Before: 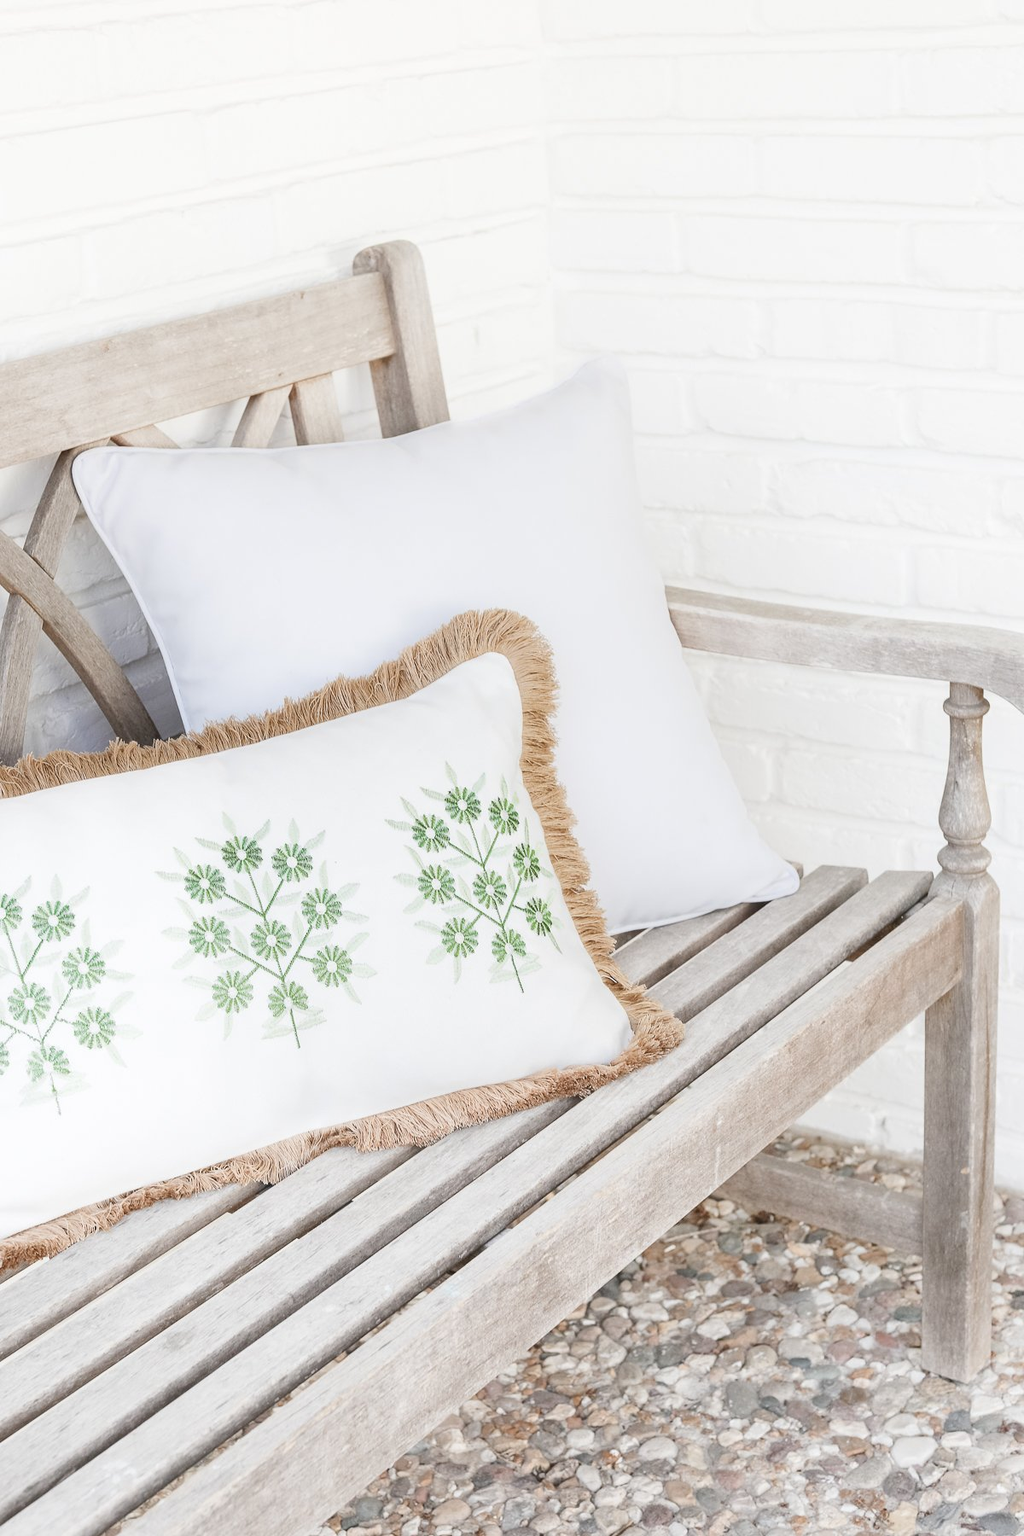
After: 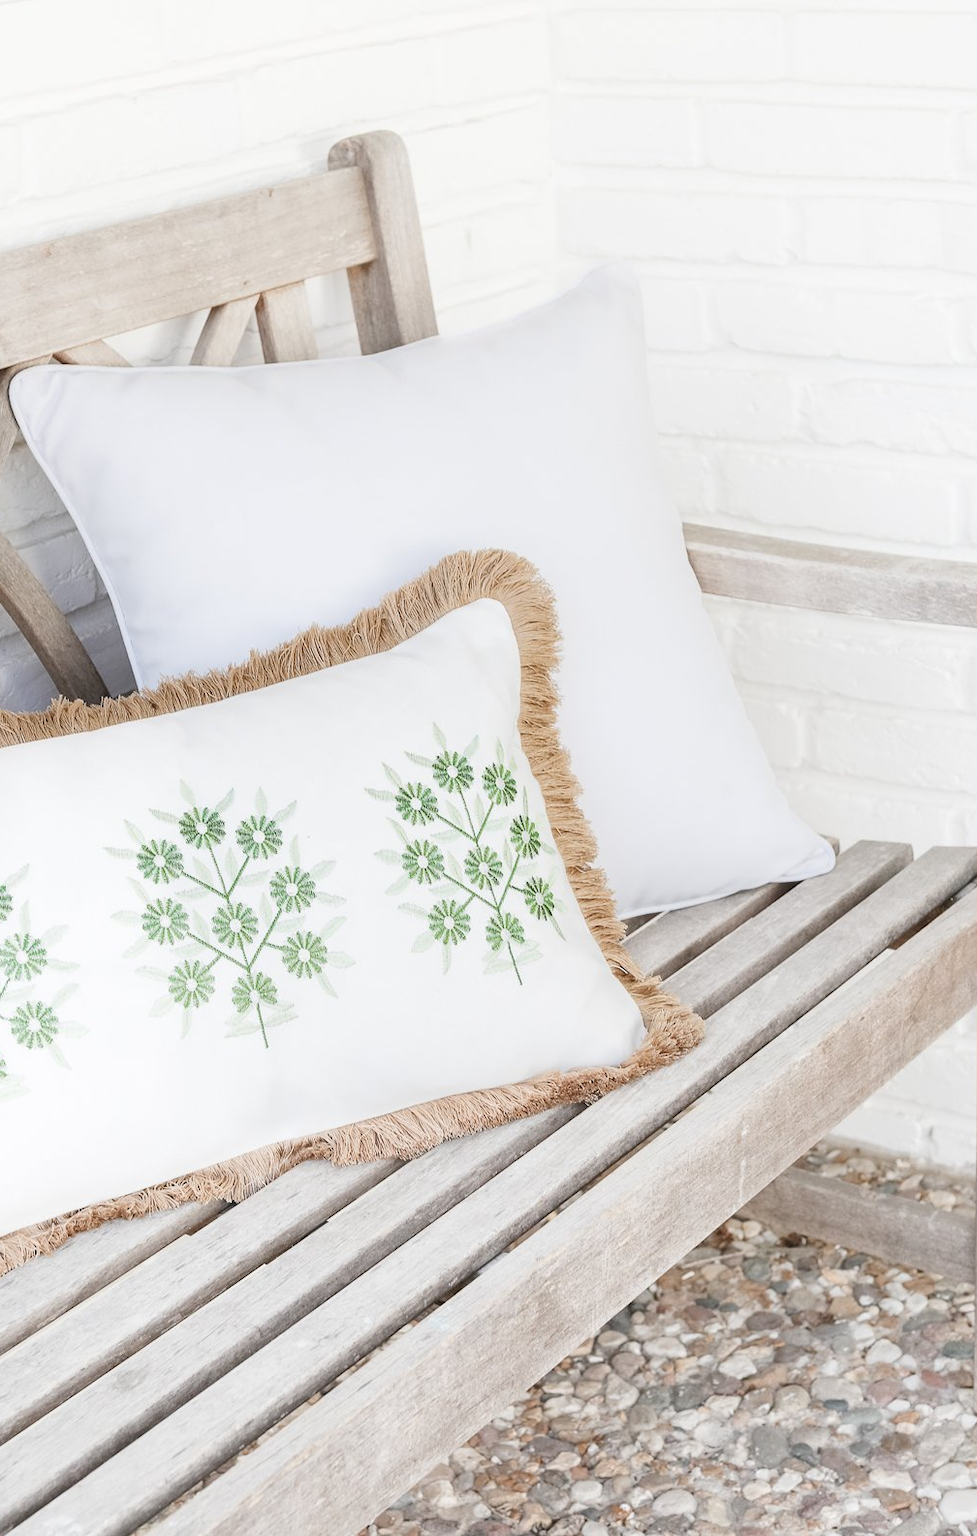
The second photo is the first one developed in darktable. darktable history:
crop: left 6.317%, top 8.22%, right 9.536%, bottom 3.693%
